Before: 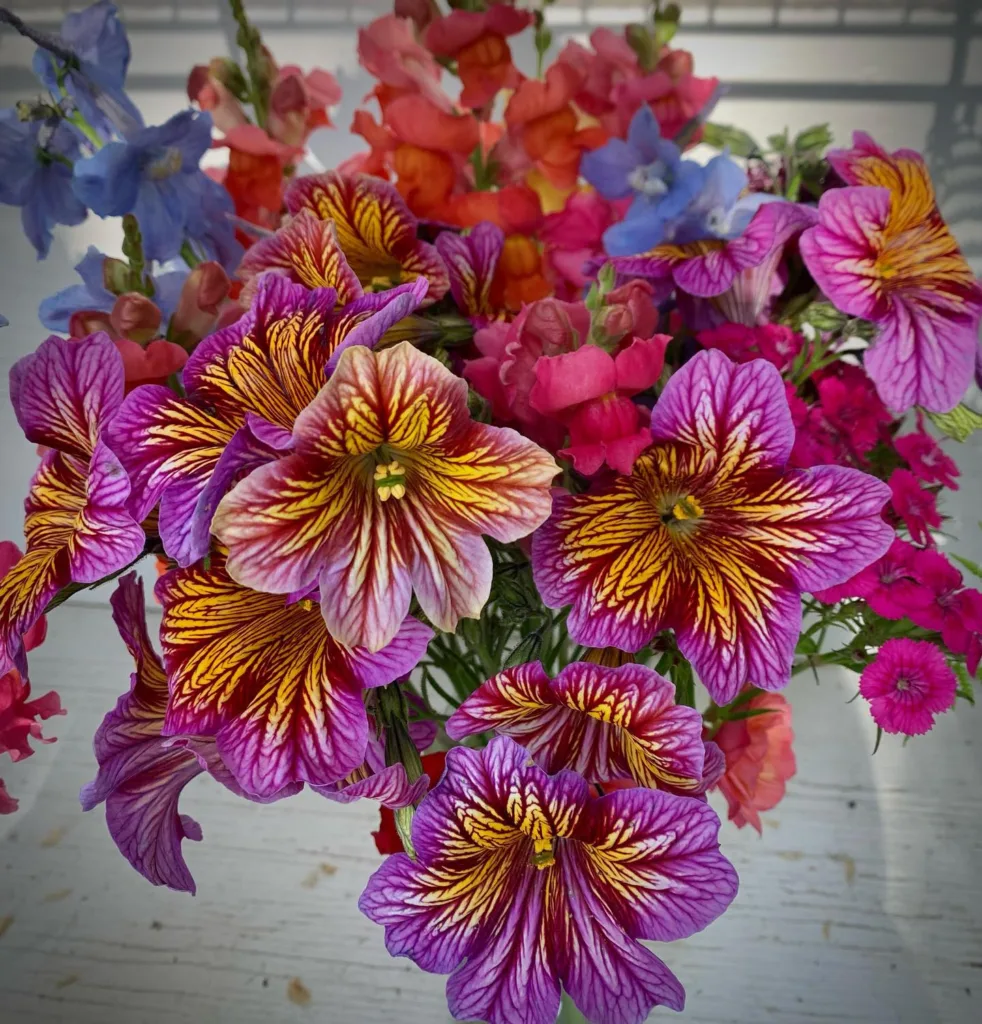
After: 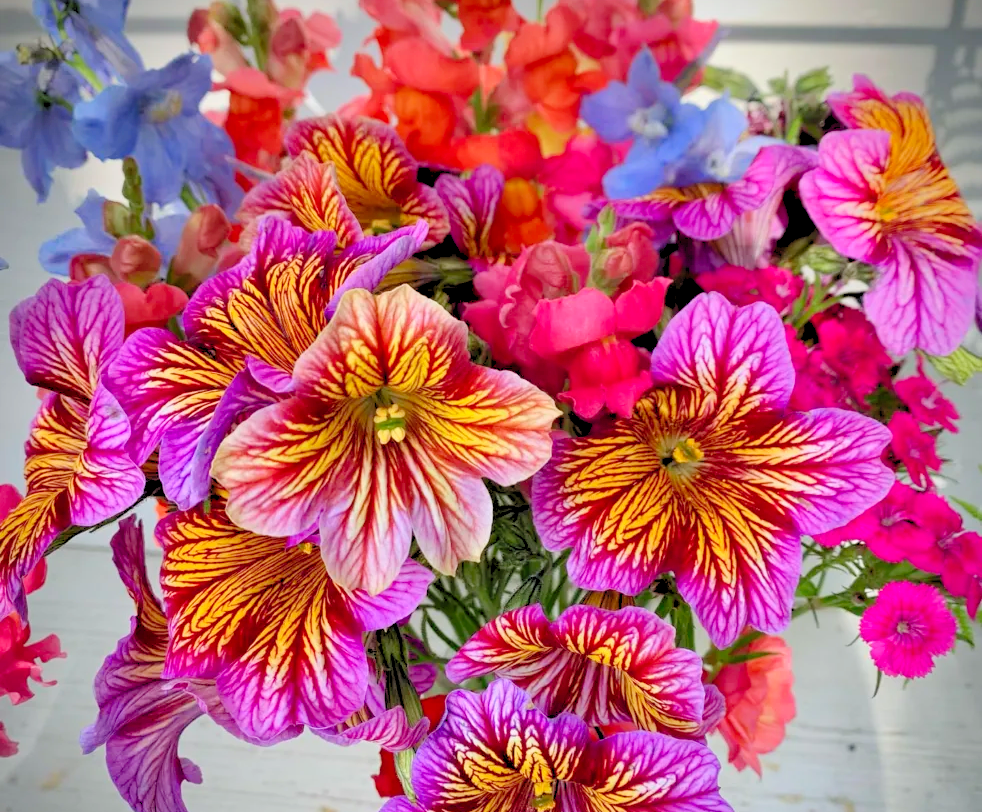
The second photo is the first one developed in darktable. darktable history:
levels: levels [0.072, 0.414, 0.976]
crop and rotate: top 5.651%, bottom 14.988%
